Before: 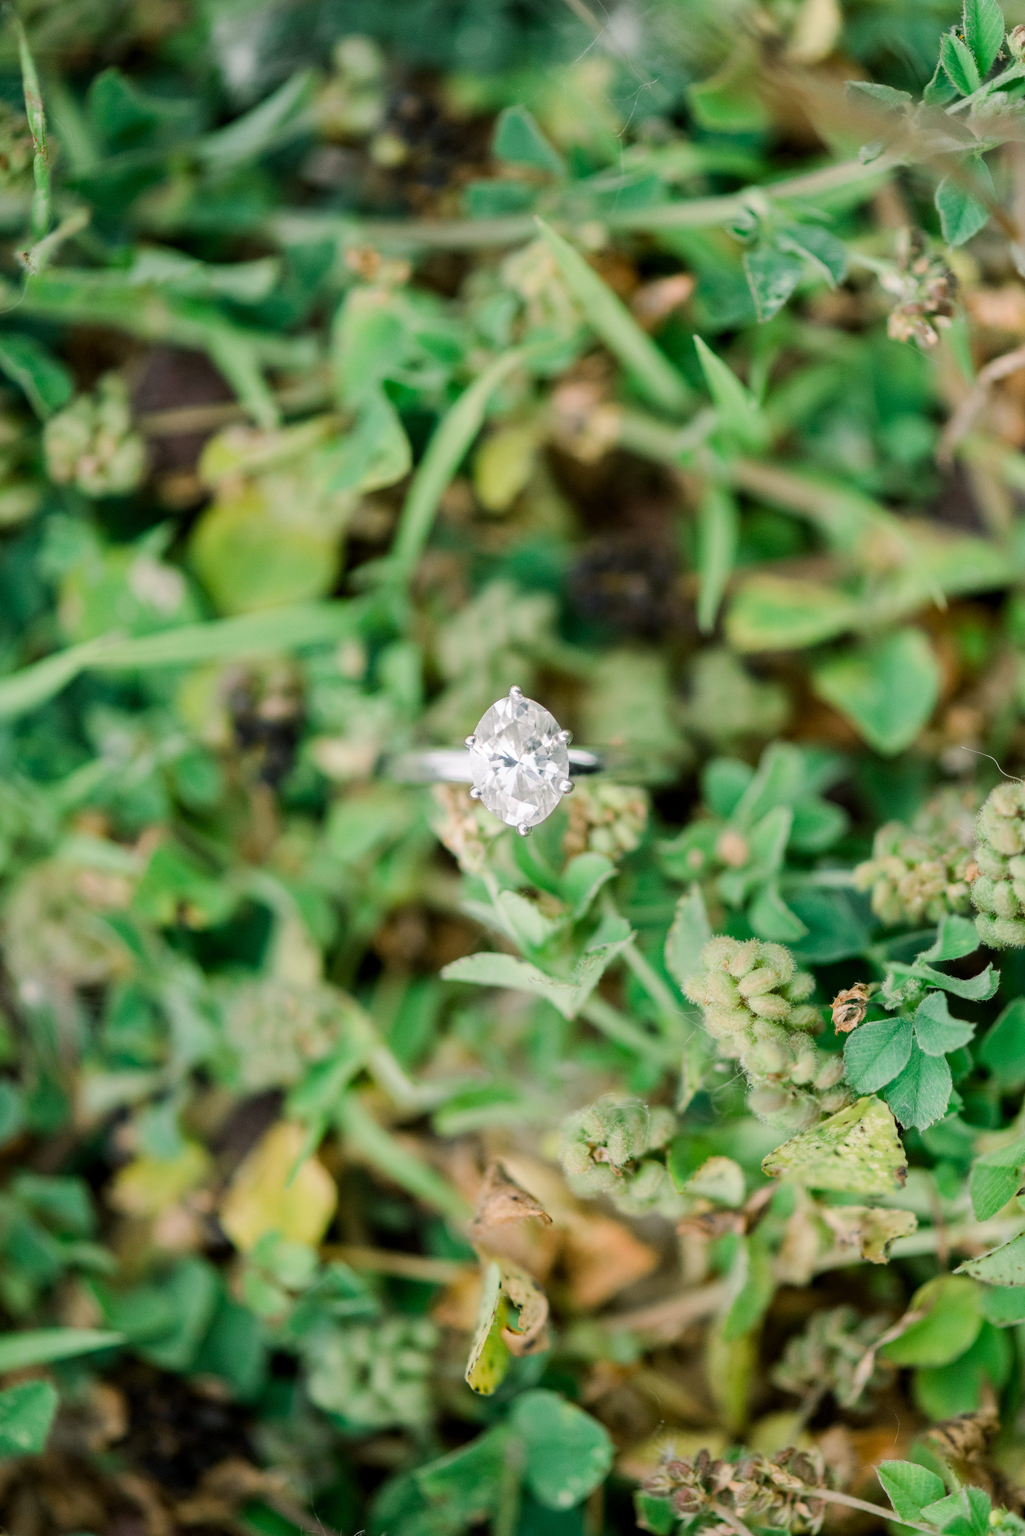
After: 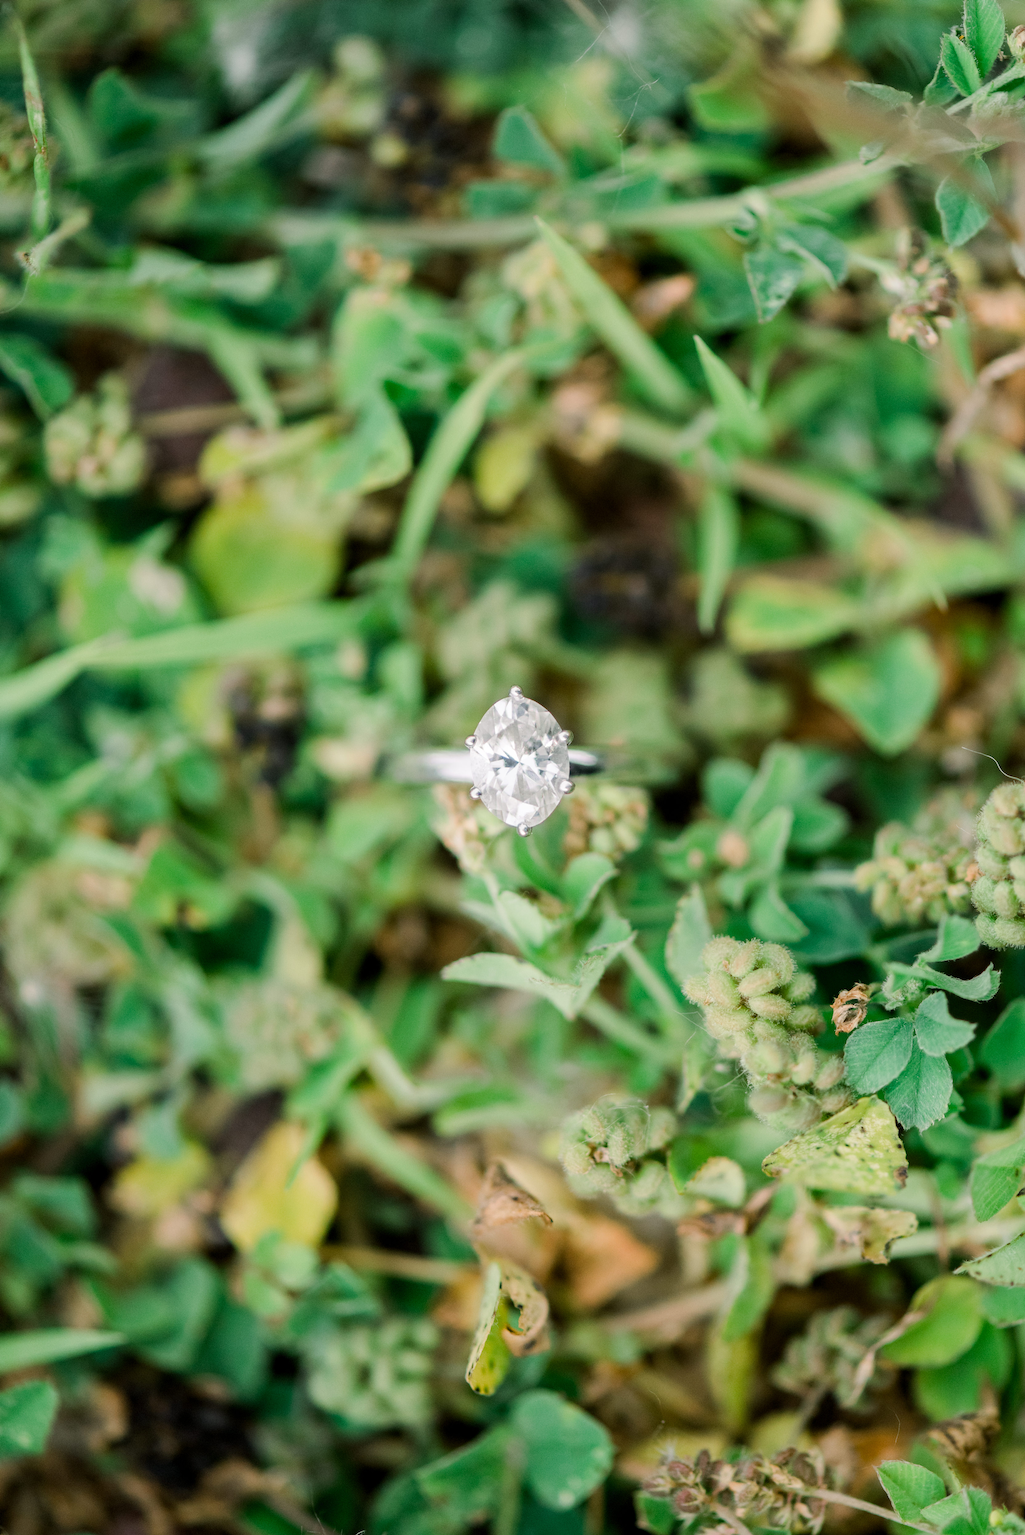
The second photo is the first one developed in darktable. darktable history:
color correction: highlights b* -0.006
